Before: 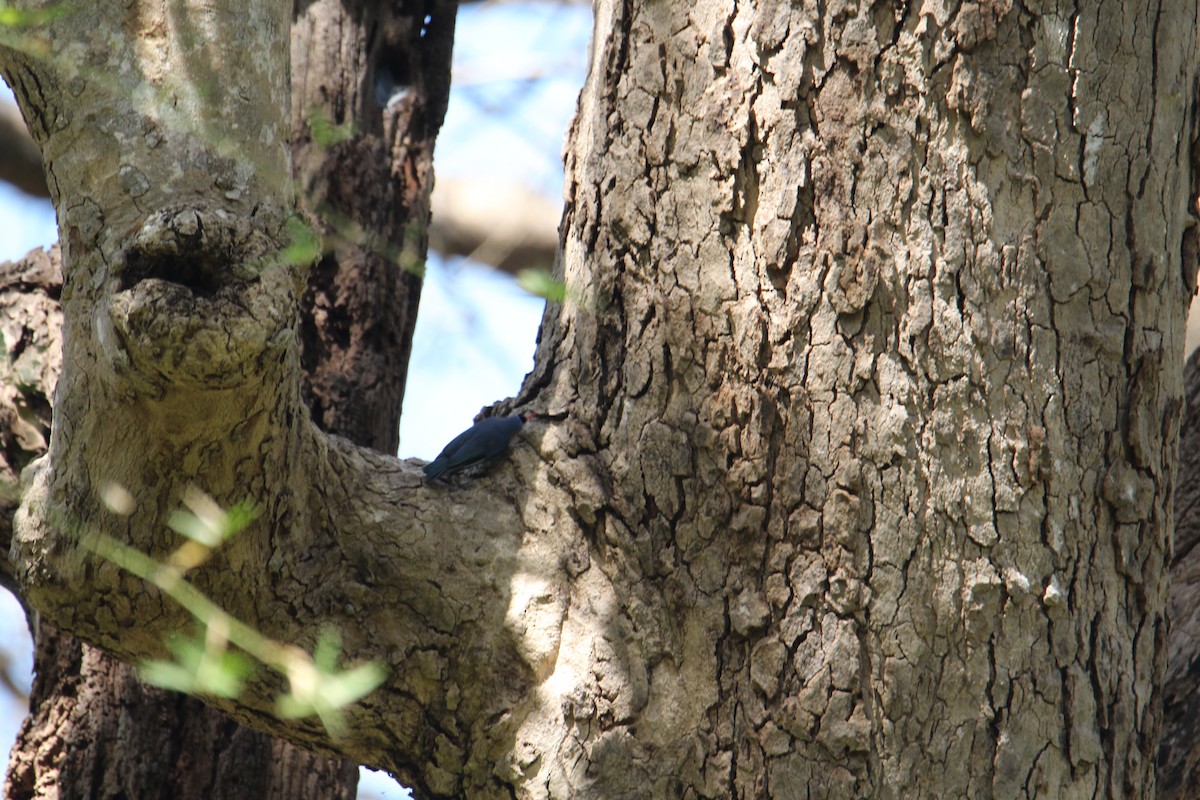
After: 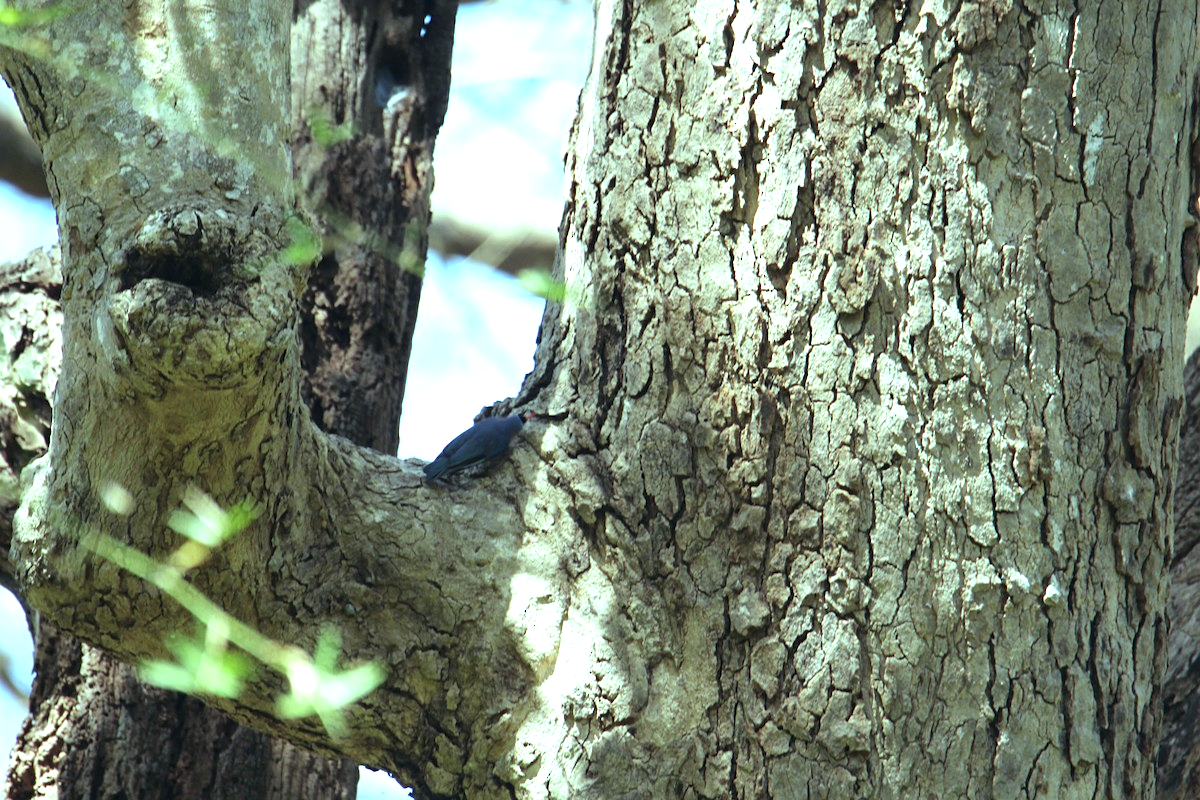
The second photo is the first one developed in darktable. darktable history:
color balance: mode lift, gamma, gain (sRGB), lift [0.997, 0.979, 1.021, 1.011], gamma [1, 1.084, 0.916, 0.998], gain [1, 0.87, 1.13, 1.101], contrast 4.55%, contrast fulcrum 38.24%, output saturation 104.09%
exposure: exposure 0.6 EV, compensate highlight preservation false
sharpen: amount 0.2
